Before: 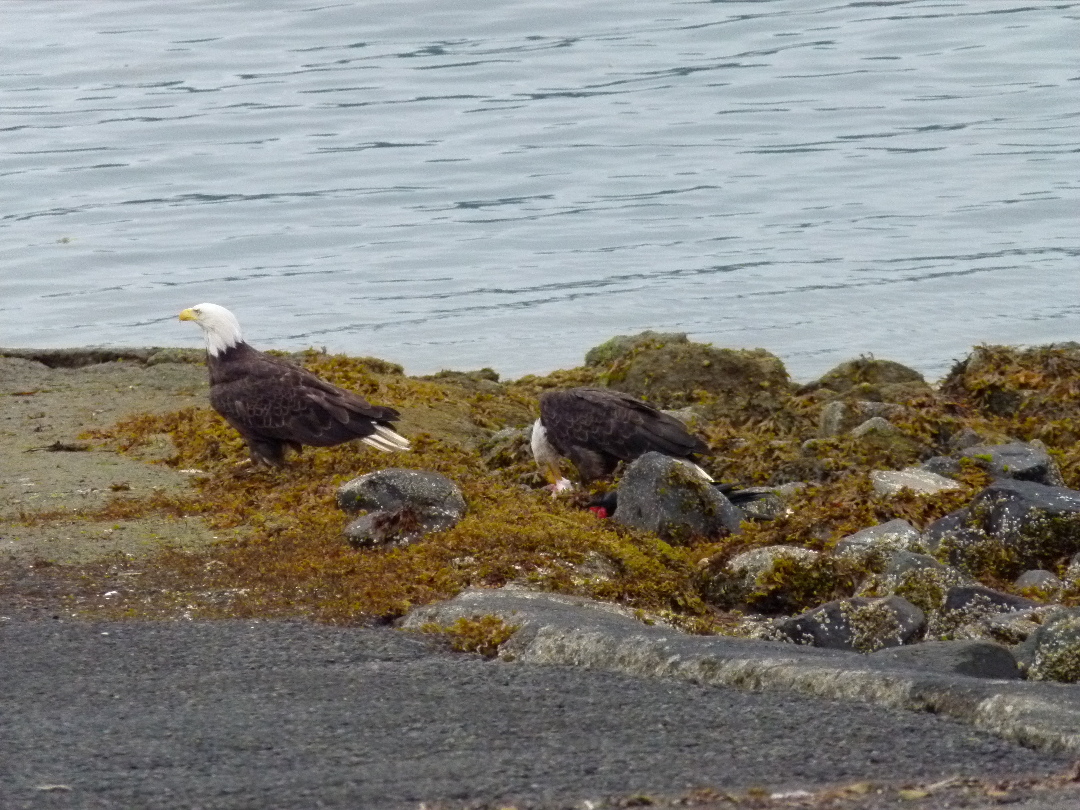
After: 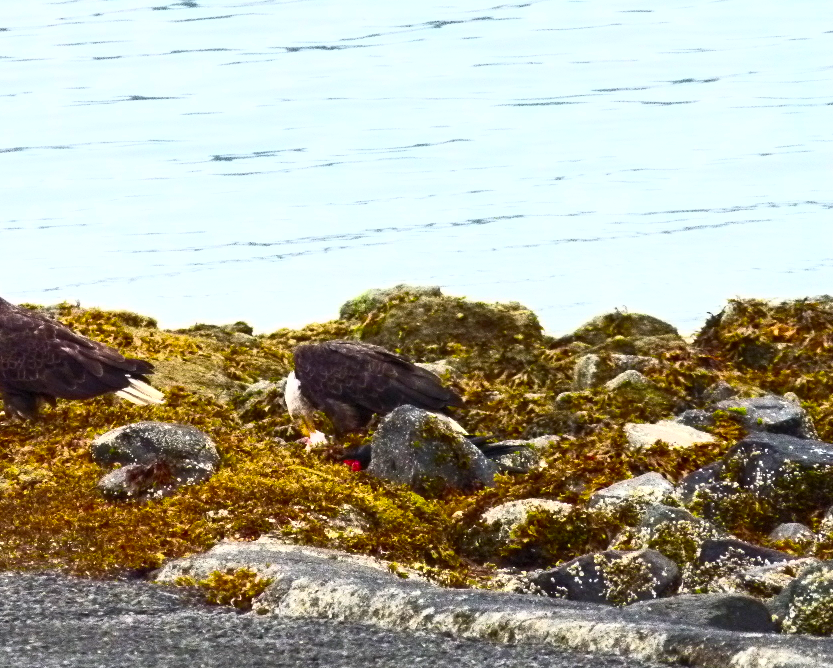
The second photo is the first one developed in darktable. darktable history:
contrast brightness saturation: contrast 0.826, brightness 0.584, saturation 0.584
crop: left 22.809%, top 5.923%, bottom 11.568%
local contrast: highlights 100%, shadows 100%, detail 120%, midtone range 0.2
